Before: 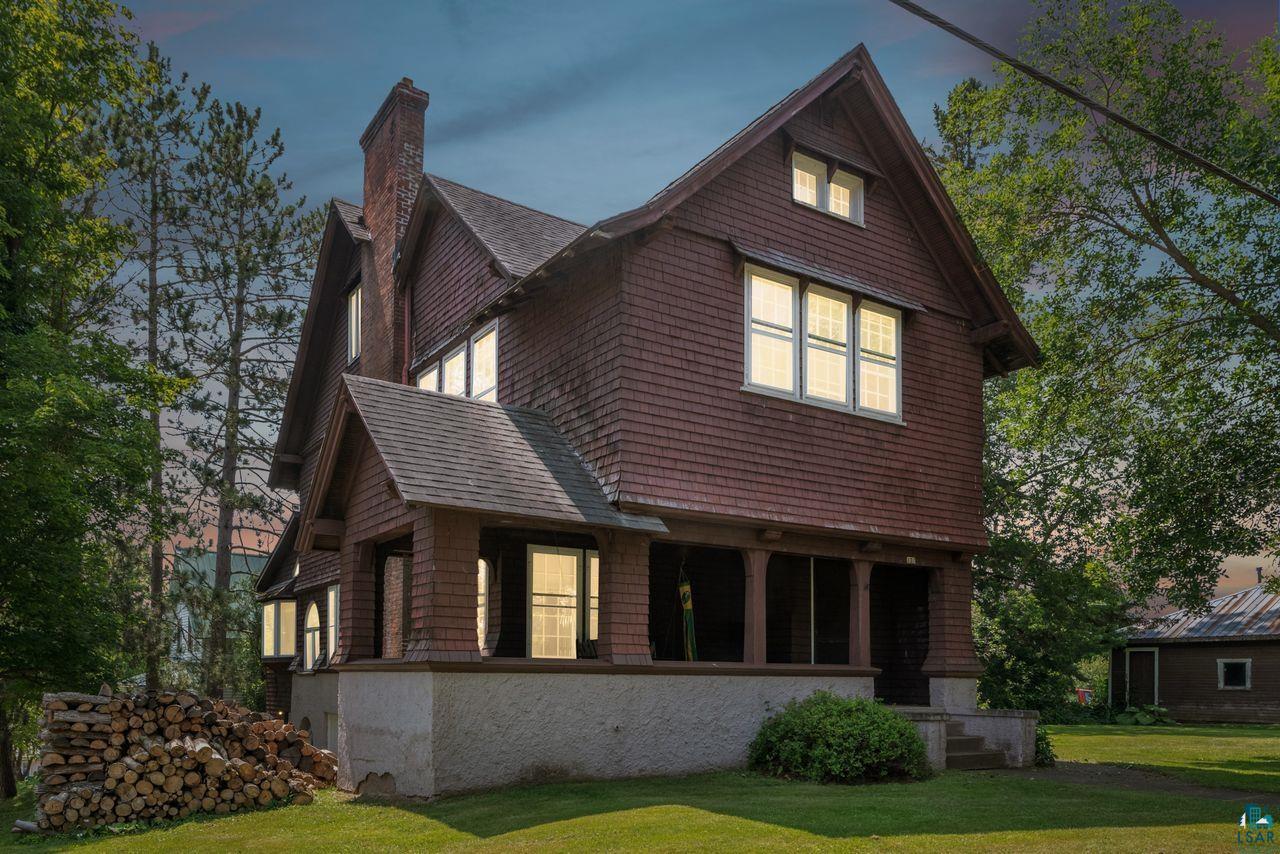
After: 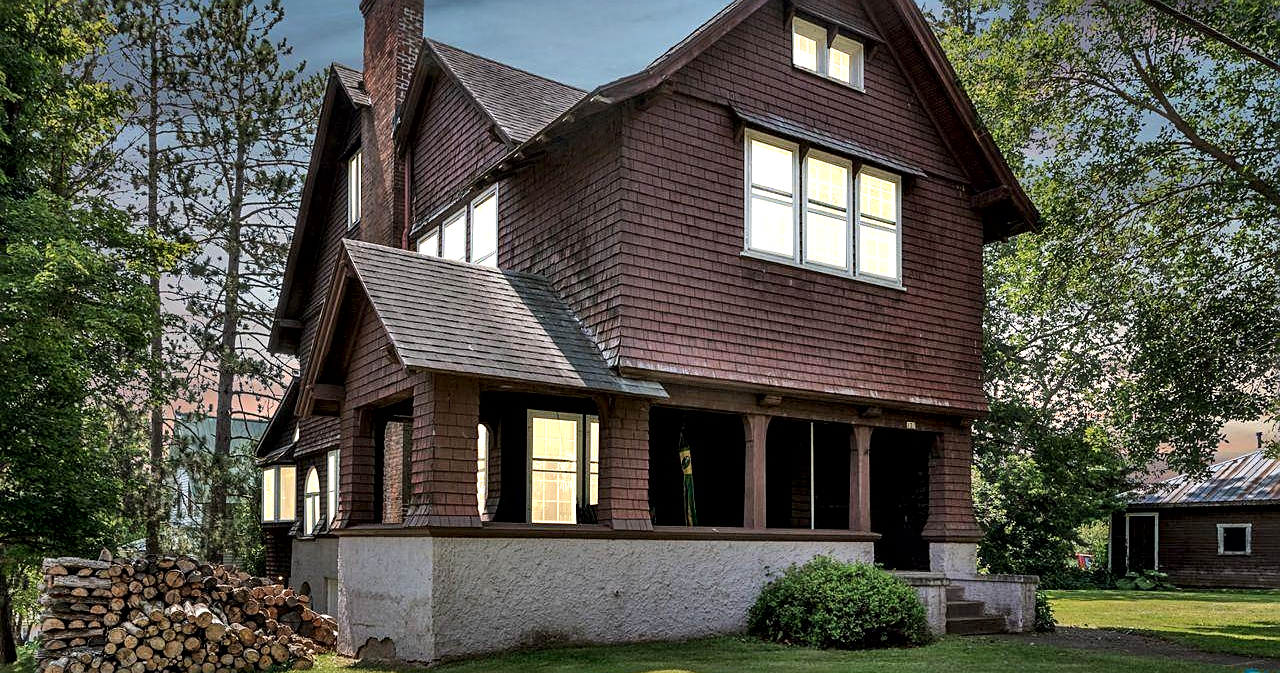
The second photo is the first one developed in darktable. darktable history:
contrast equalizer: octaves 7, y [[0.6 ×6], [0.55 ×6], [0 ×6], [0 ×6], [0 ×6]]
sharpen: on, module defaults
crop and rotate: top 15.847%, bottom 5.312%
shadows and highlights: soften with gaussian
haze removal: strength -0.046, compatibility mode true, adaptive false
contrast brightness saturation: saturation -0.059
